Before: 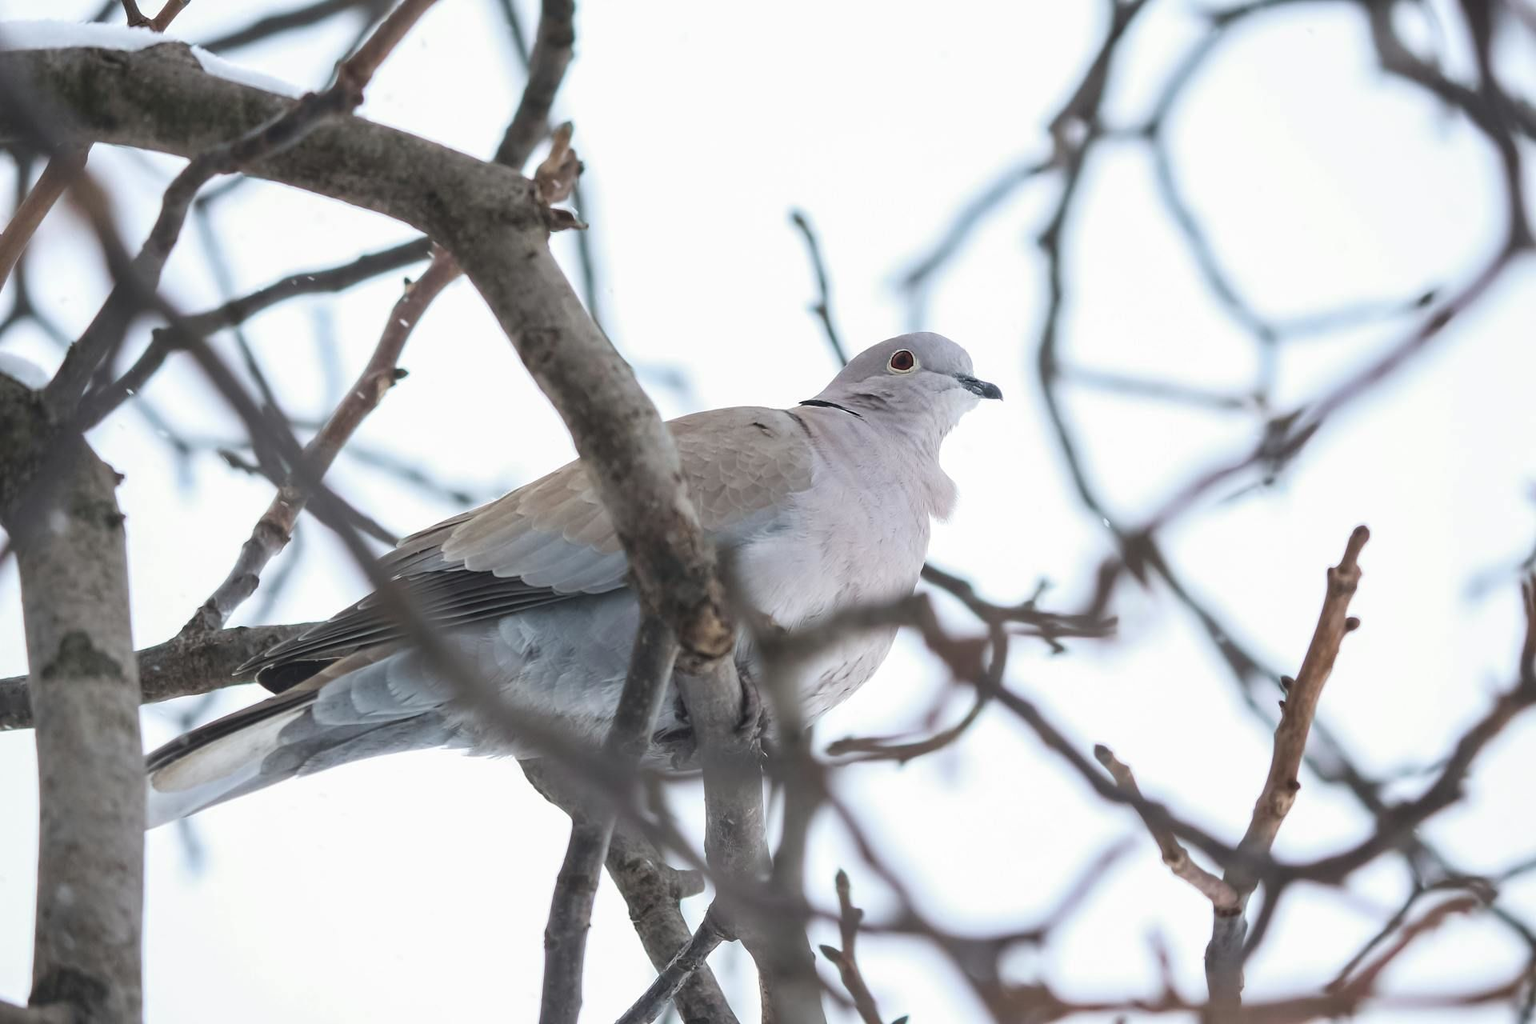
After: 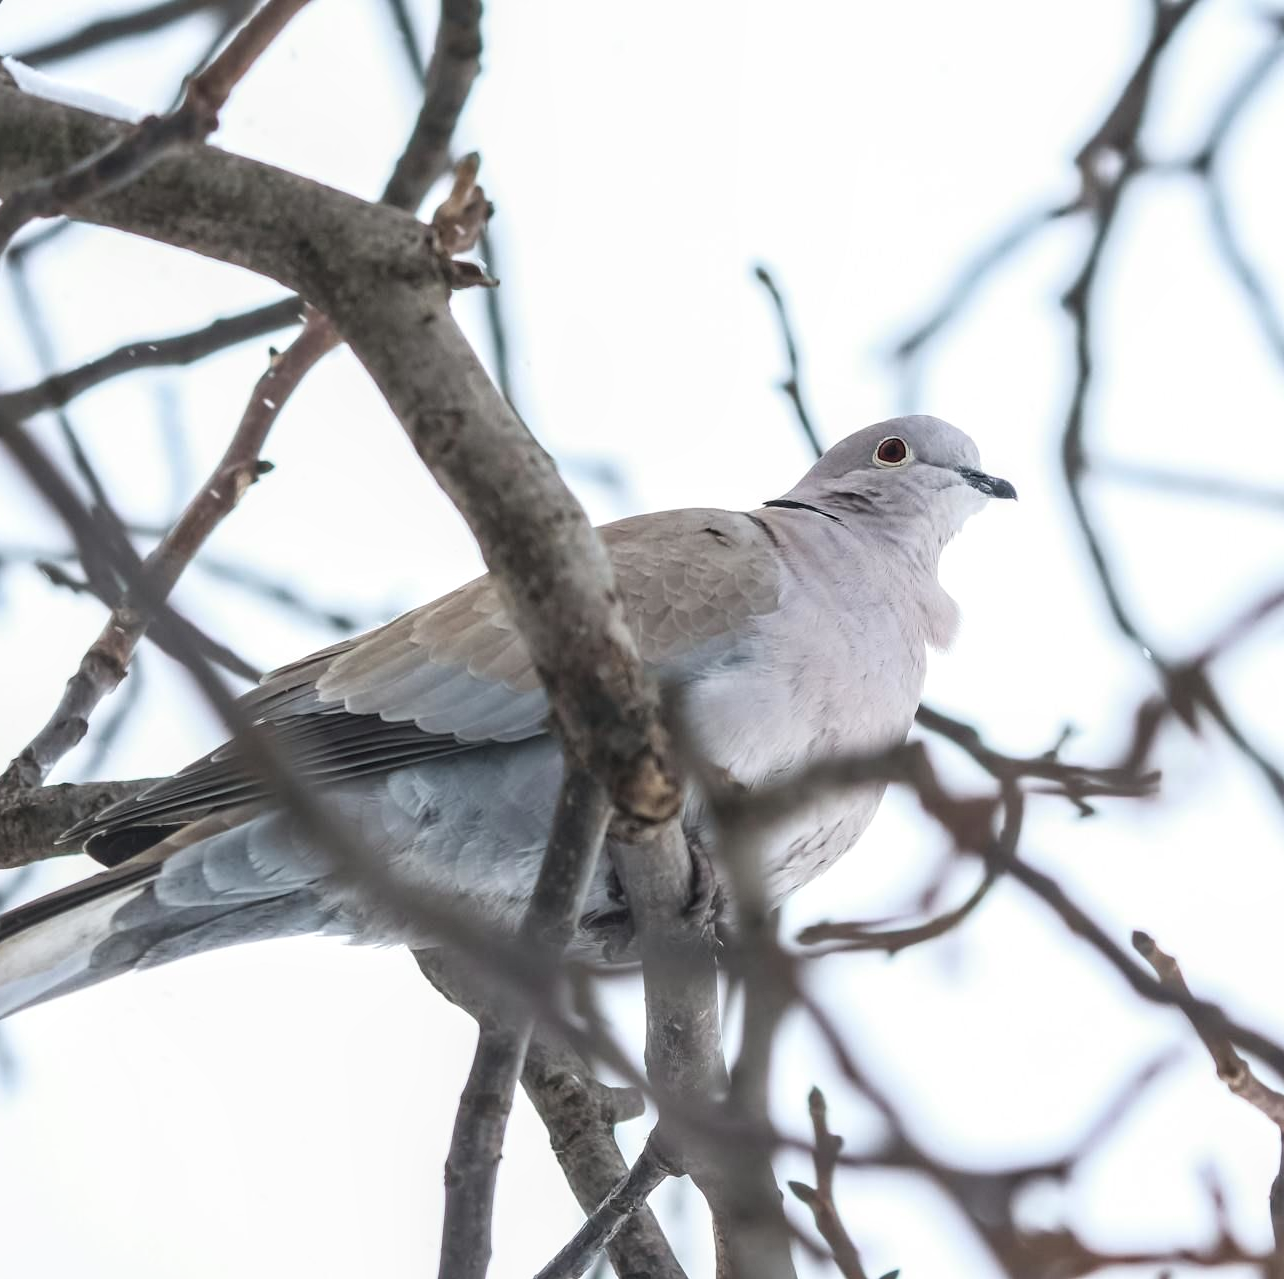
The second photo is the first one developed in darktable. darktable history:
shadows and highlights: shadows -0.962, highlights 38.7
local contrast: on, module defaults
crop and rotate: left 12.294%, right 20.806%
